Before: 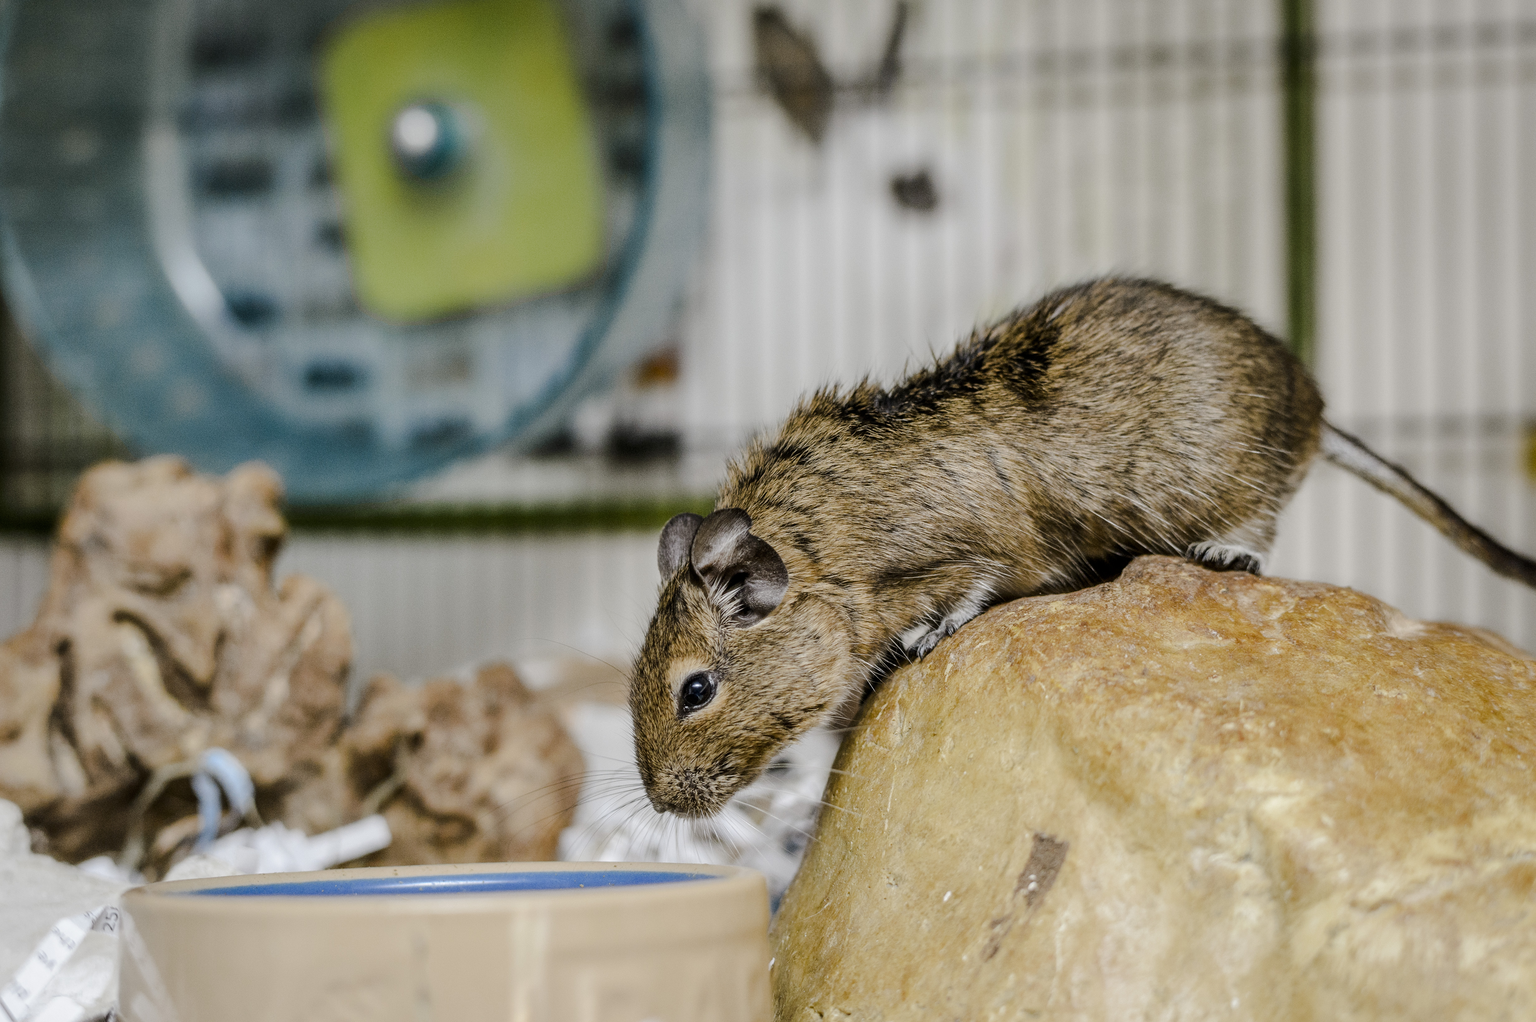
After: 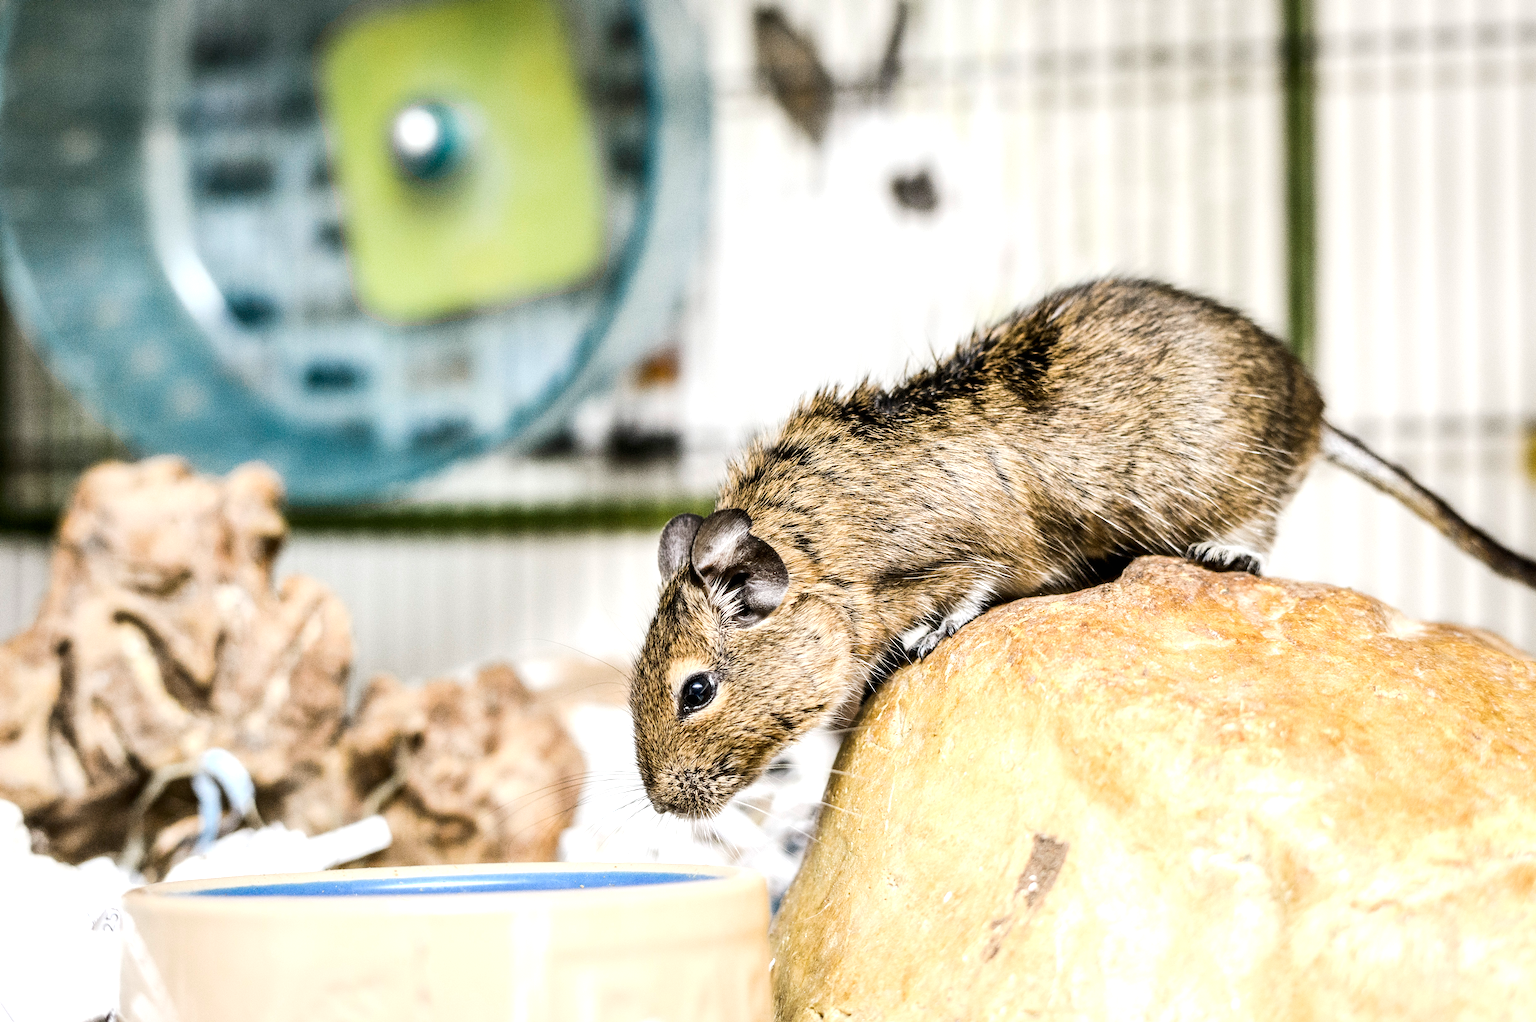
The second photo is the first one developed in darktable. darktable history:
exposure: black level correction 0, exposure 1.104 EV, compensate exposure bias true, compensate highlight preservation false
contrast brightness saturation: contrast 0.115, saturation -0.151
